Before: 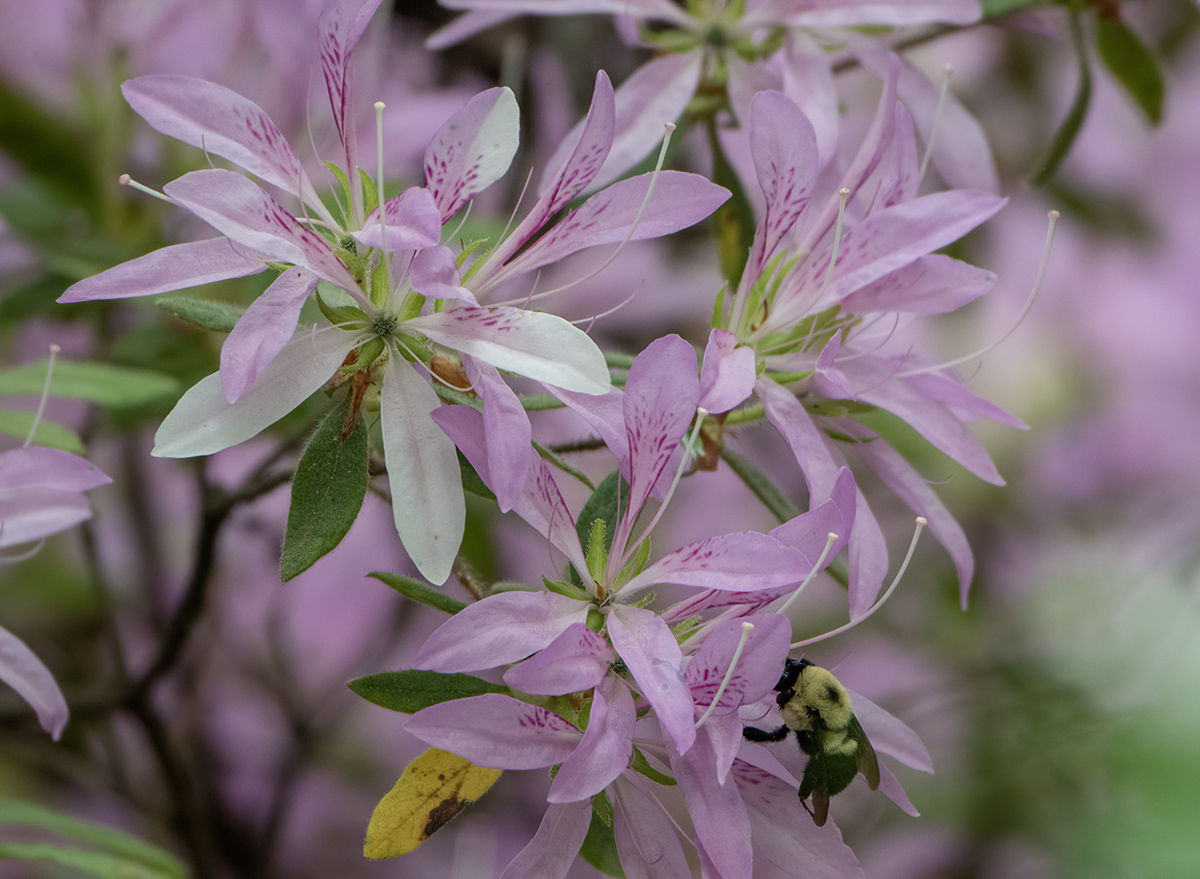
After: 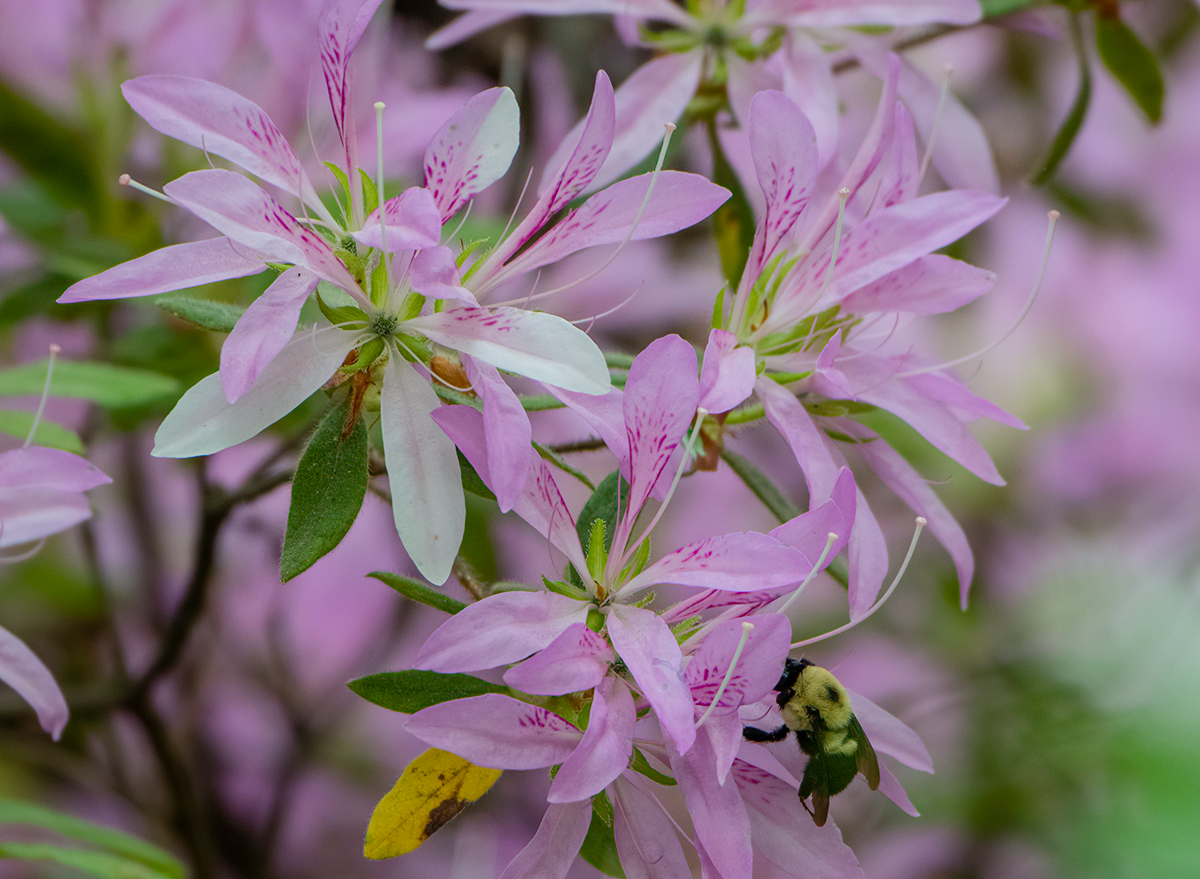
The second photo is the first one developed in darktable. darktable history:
base curve: curves: ch0 [(0, 0) (0.235, 0.266) (0.503, 0.496) (0.786, 0.72) (1, 1)]
white balance: red 0.988, blue 1.017
color balance rgb: linear chroma grading › shadows 19.44%, linear chroma grading › highlights 3.42%, linear chroma grading › mid-tones 10.16%
